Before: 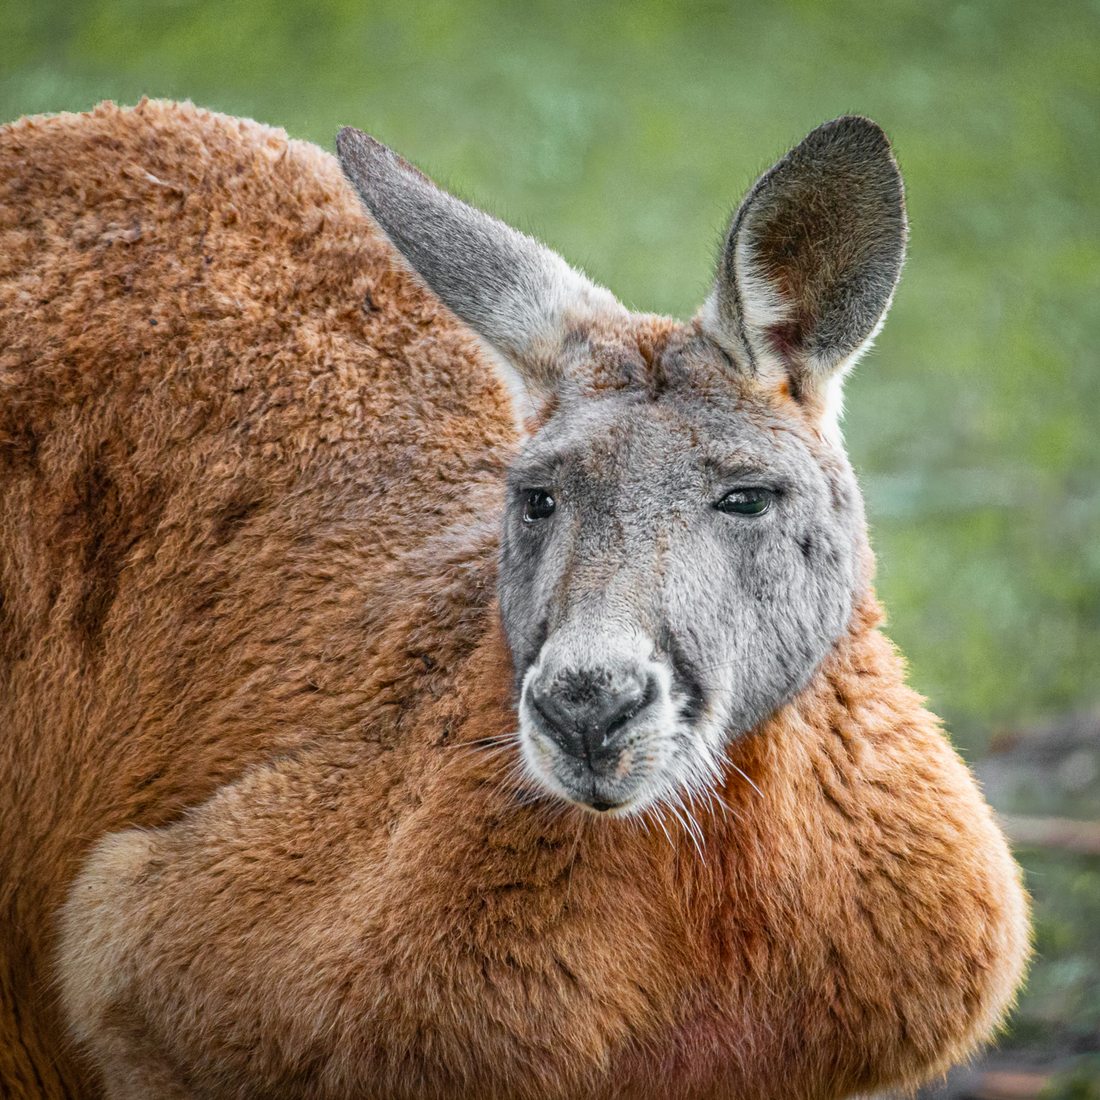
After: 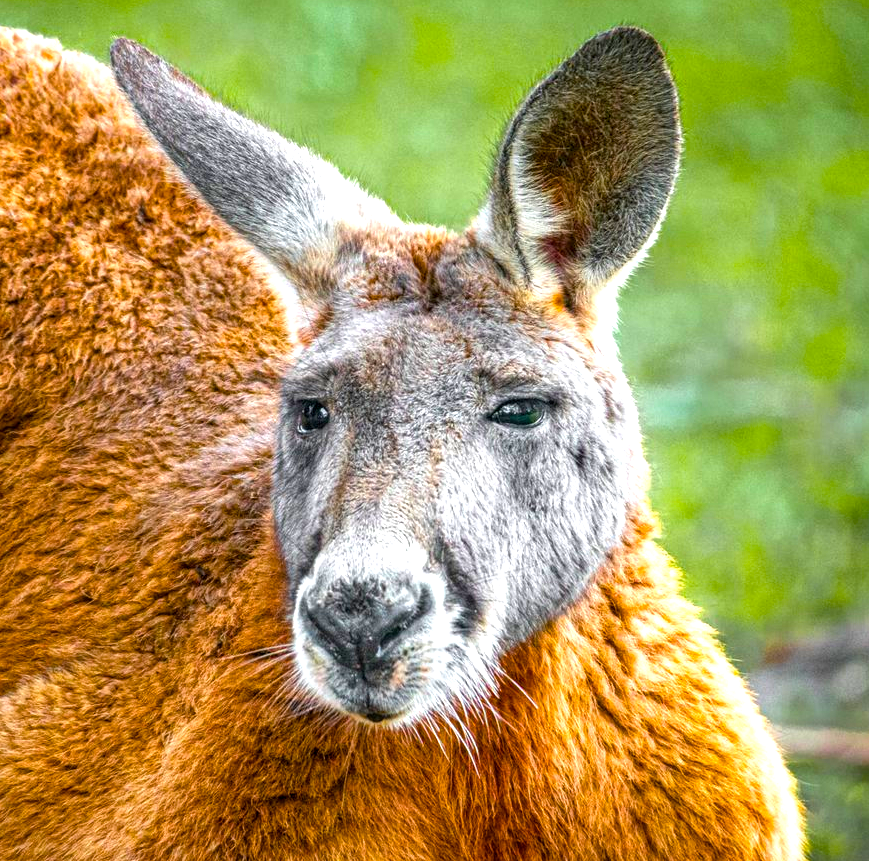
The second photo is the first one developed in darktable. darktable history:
local contrast: on, module defaults
color balance rgb: linear chroma grading › global chroma 15.459%, perceptual saturation grading › global saturation 41.336%, perceptual brilliance grading › global brilliance 18.395%, global vibrance 20%
crop and rotate: left 20.566%, top 8.094%, right 0.364%, bottom 13.603%
